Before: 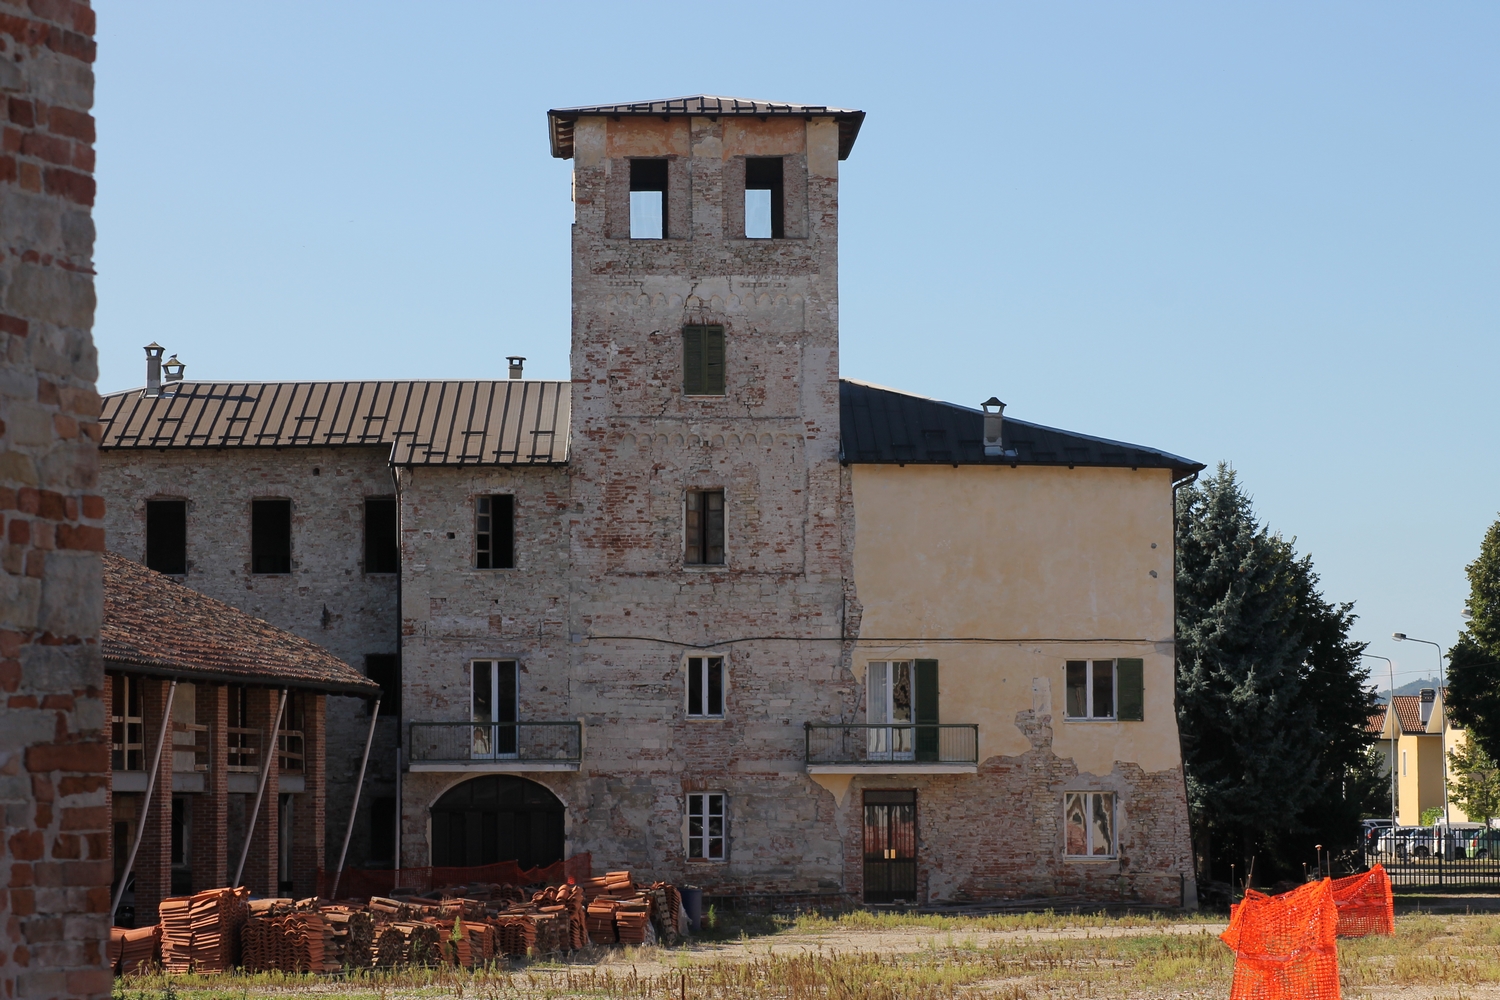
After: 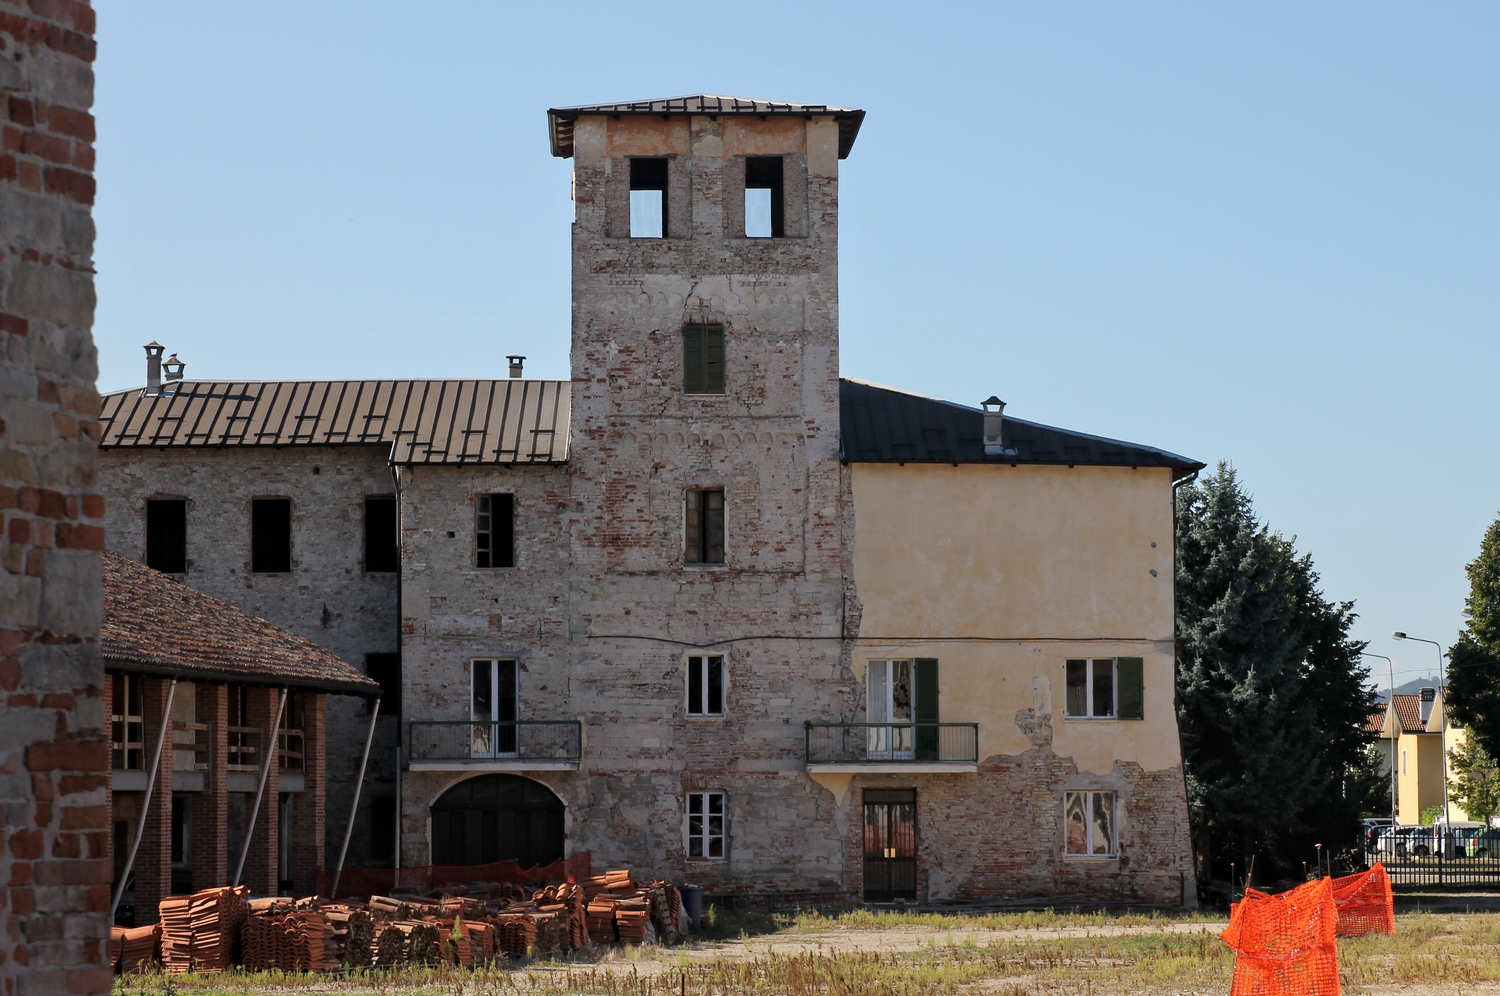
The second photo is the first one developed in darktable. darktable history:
crop: top 0.172%, bottom 0.18%
contrast equalizer: octaves 7, y [[0.5, 0.488, 0.462, 0.461, 0.491, 0.5], [0.5 ×6], [0.5 ×6], [0 ×6], [0 ×6]], mix -0.997
